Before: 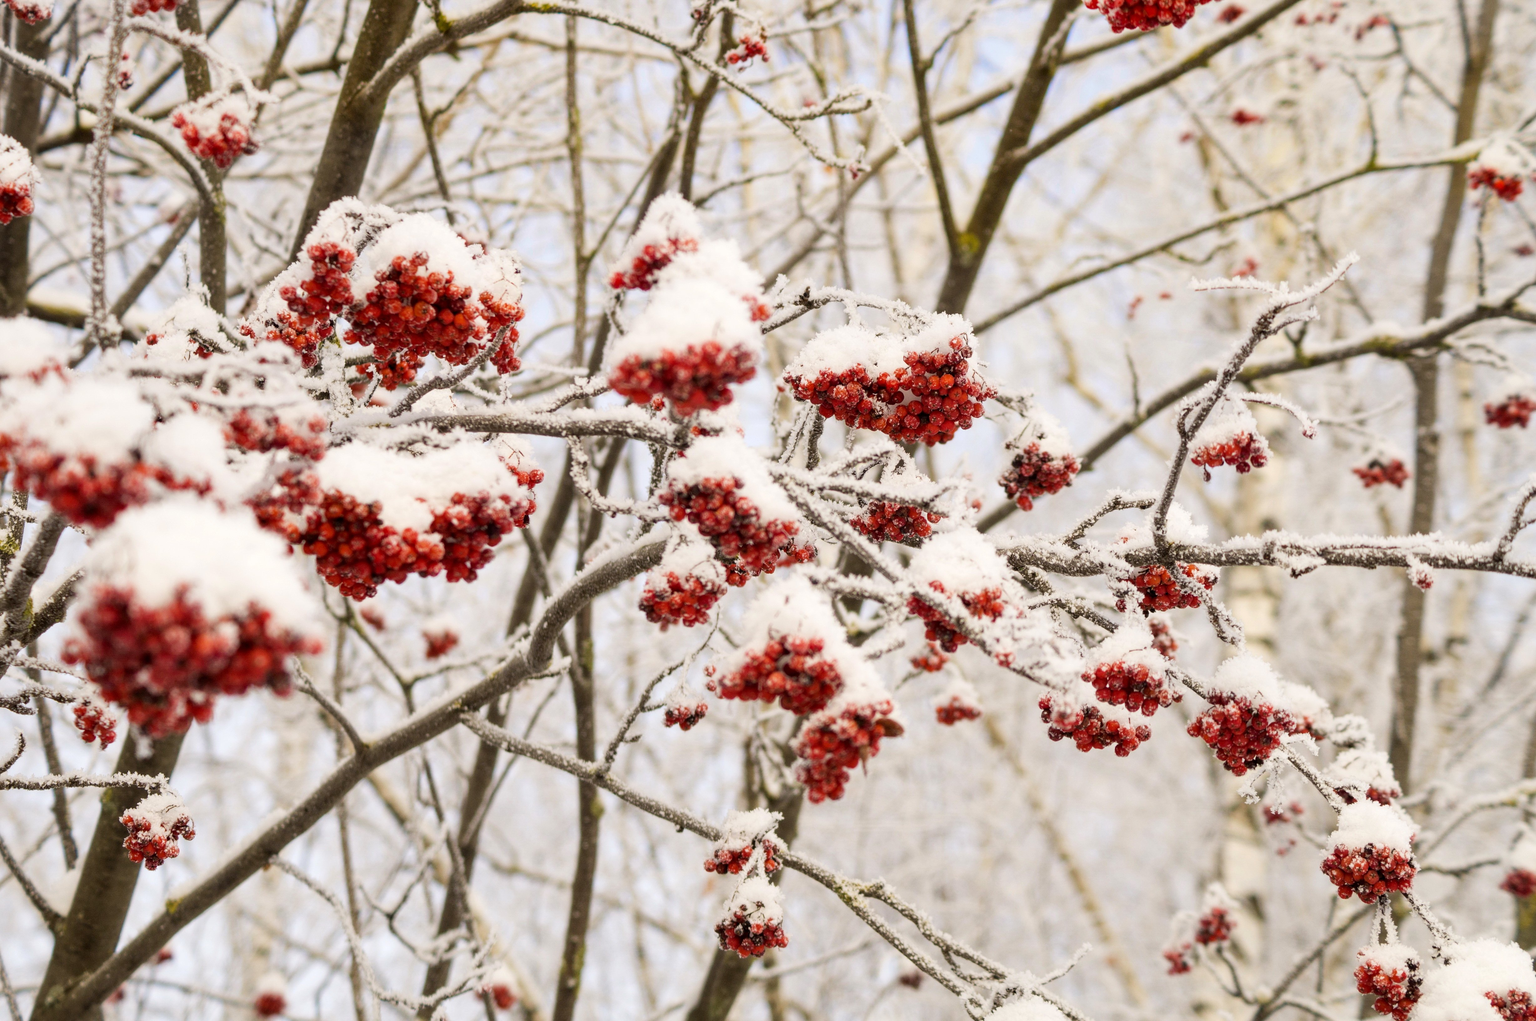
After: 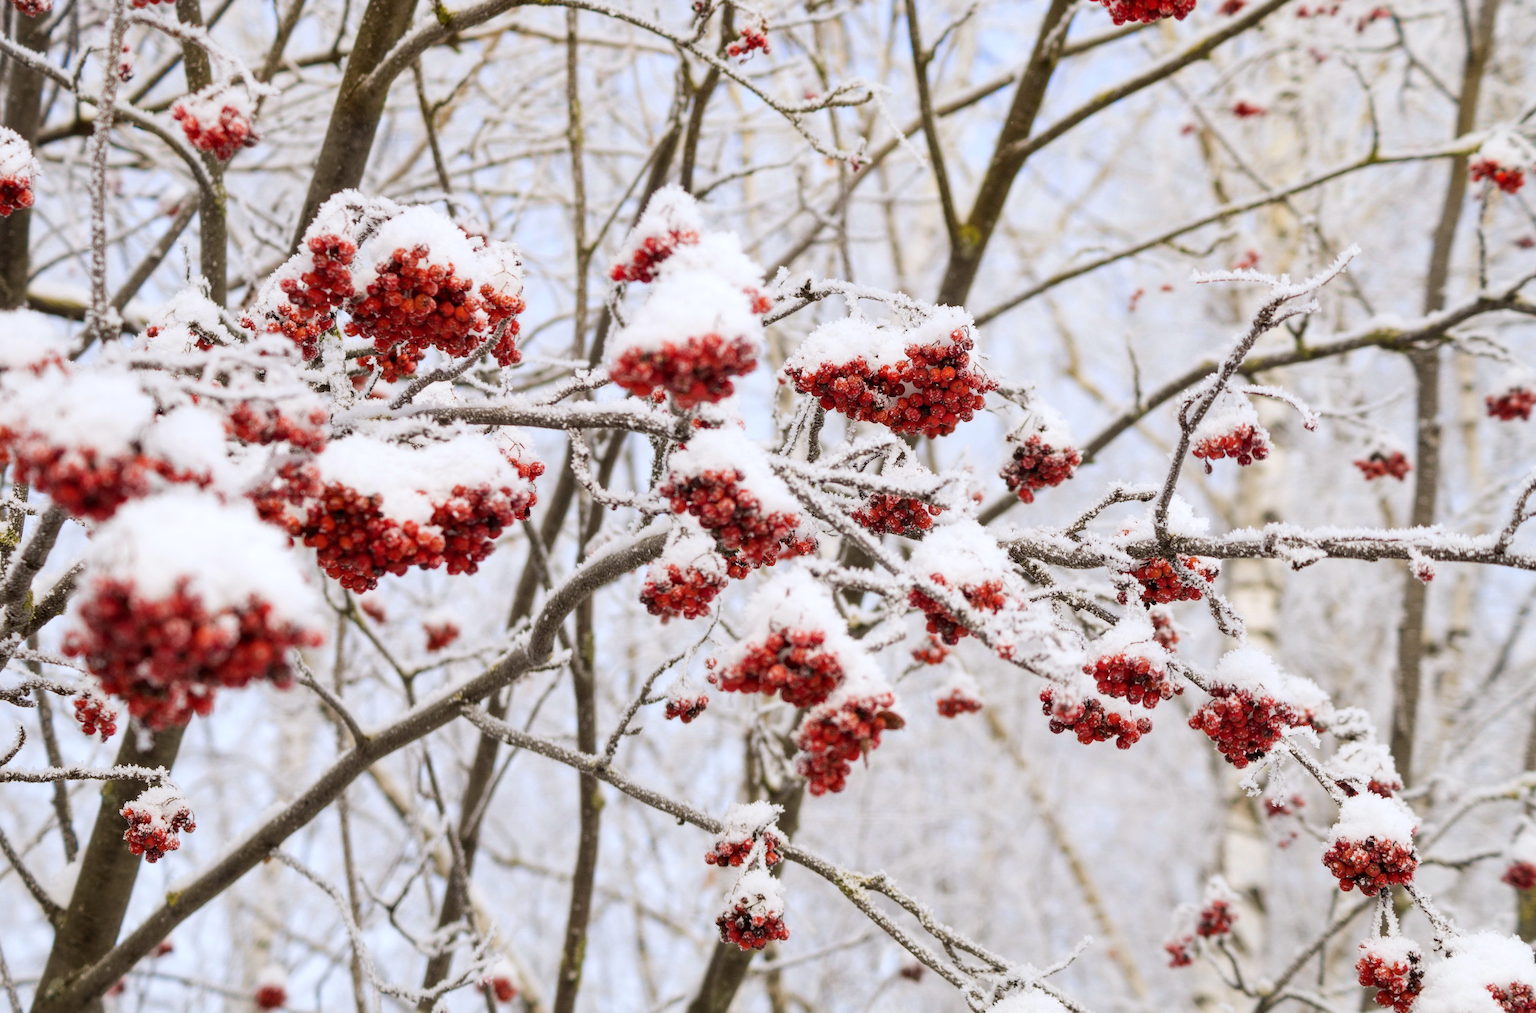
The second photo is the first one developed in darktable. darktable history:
crop: top 0.808%, right 0.061%
exposure: compensate highlight preservation false
color correction: highlights a* -0.665, highlights b* -8.42
